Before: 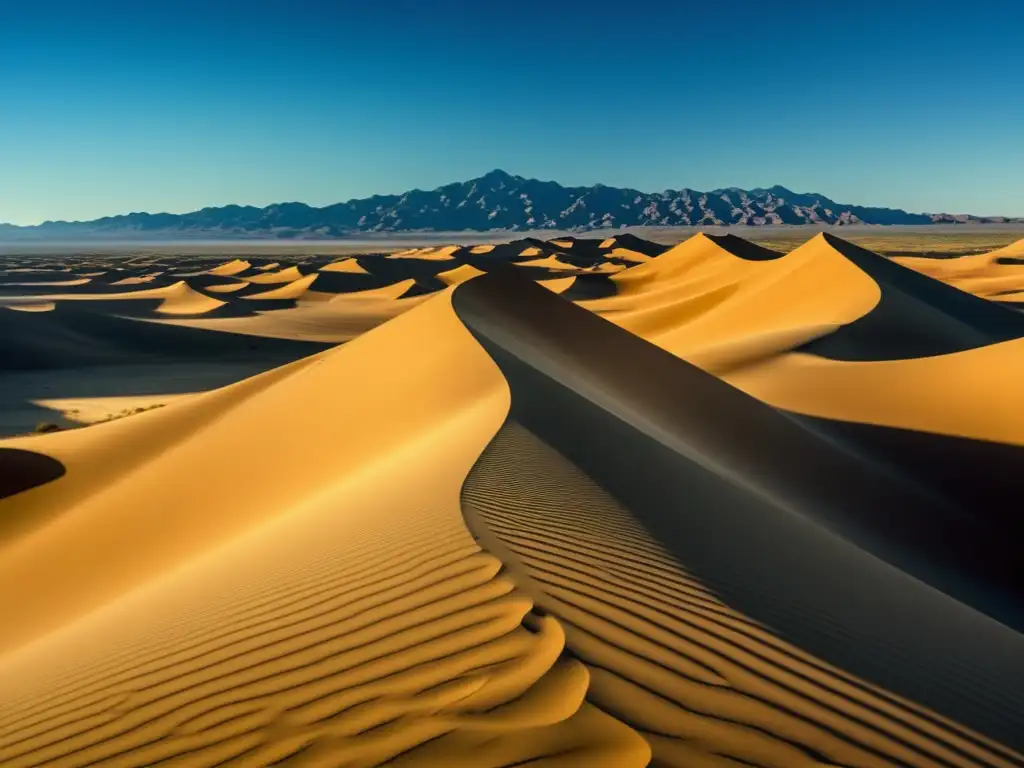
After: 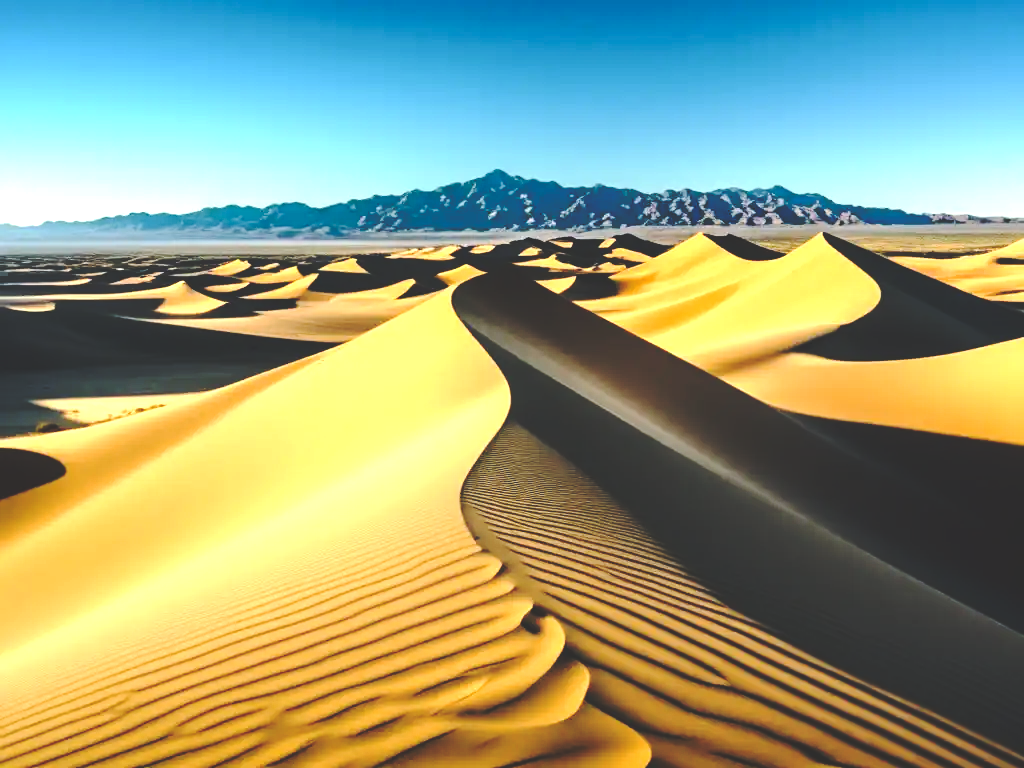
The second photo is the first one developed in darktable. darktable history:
base curve: curves: ch0 [(0, 0.024) (0.055, 0.065) (0.121, 0.166) (0.236, 0.319) (0.693, 0.726) (1, 1)], preserve colors none
exposure: black level correction 0, exposure 0.68 EV, compensate exposure bias true, compensate highlight preservation false
tone equalizer: -8 EV -0.75 EV, -7 EV -0.7 EV, -6 EV -0.6 EV, -5 EV -0.4 EV, -3 EV 0.4 EV, -2 EV 0.6 EV, -1 EV 0.7 EV, +0 EV 0.75 EV, edges refinement/feathering 500, mask exposure compensation -1.57 EV, preserve details no
